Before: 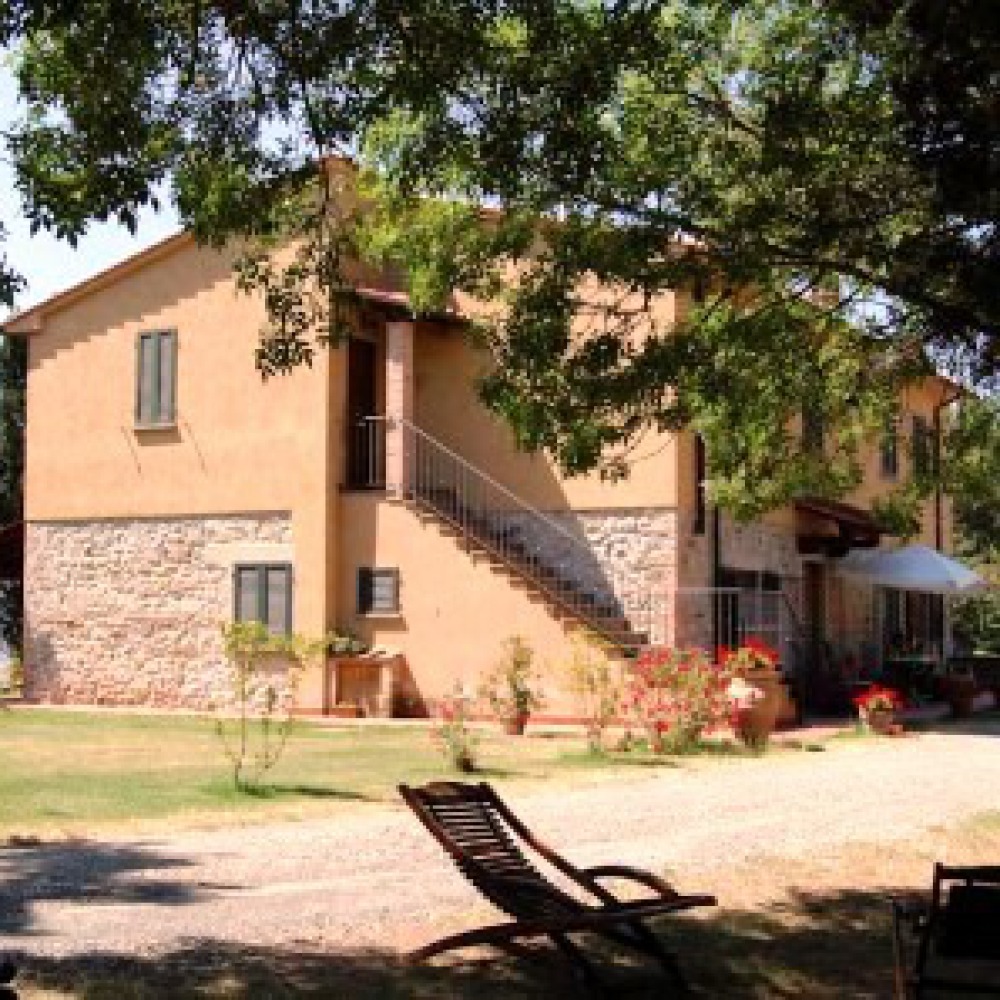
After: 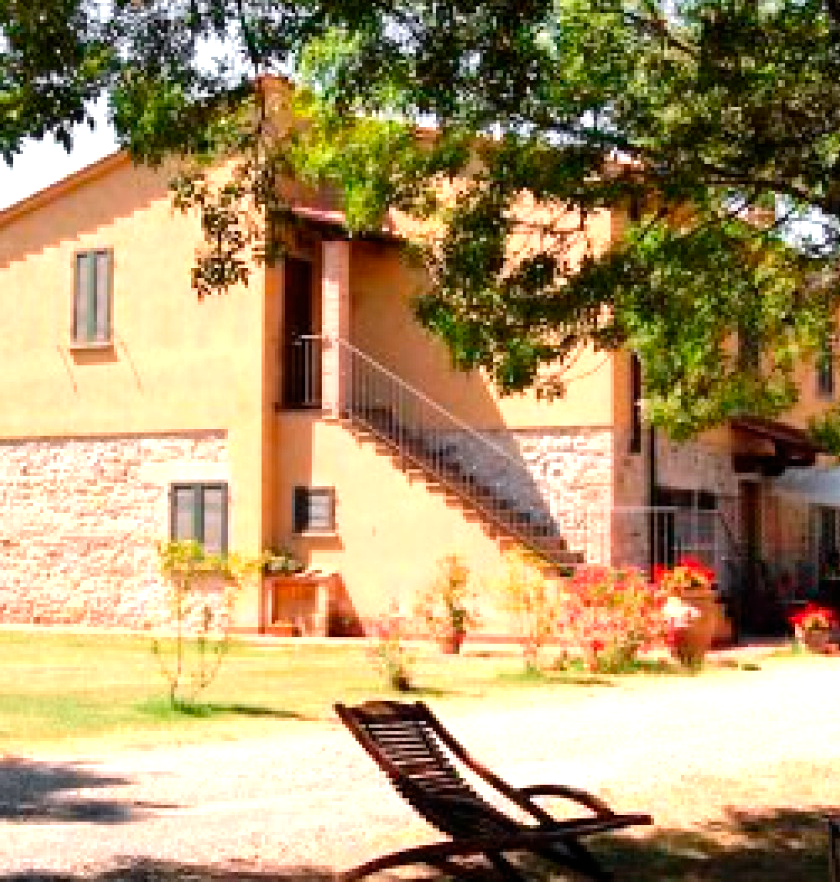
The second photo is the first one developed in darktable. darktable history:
exposure: black level correction 0, exposure 0.6 EV, compensate highlight preservation false
crop: left 6.446%, top 8.188%, right 9.538%, bottom 3.548%
color zones: curves: ch1 [(0.25, 0.61) (0.75, 0.248)]
rgb levels: preserve colors max RGB
